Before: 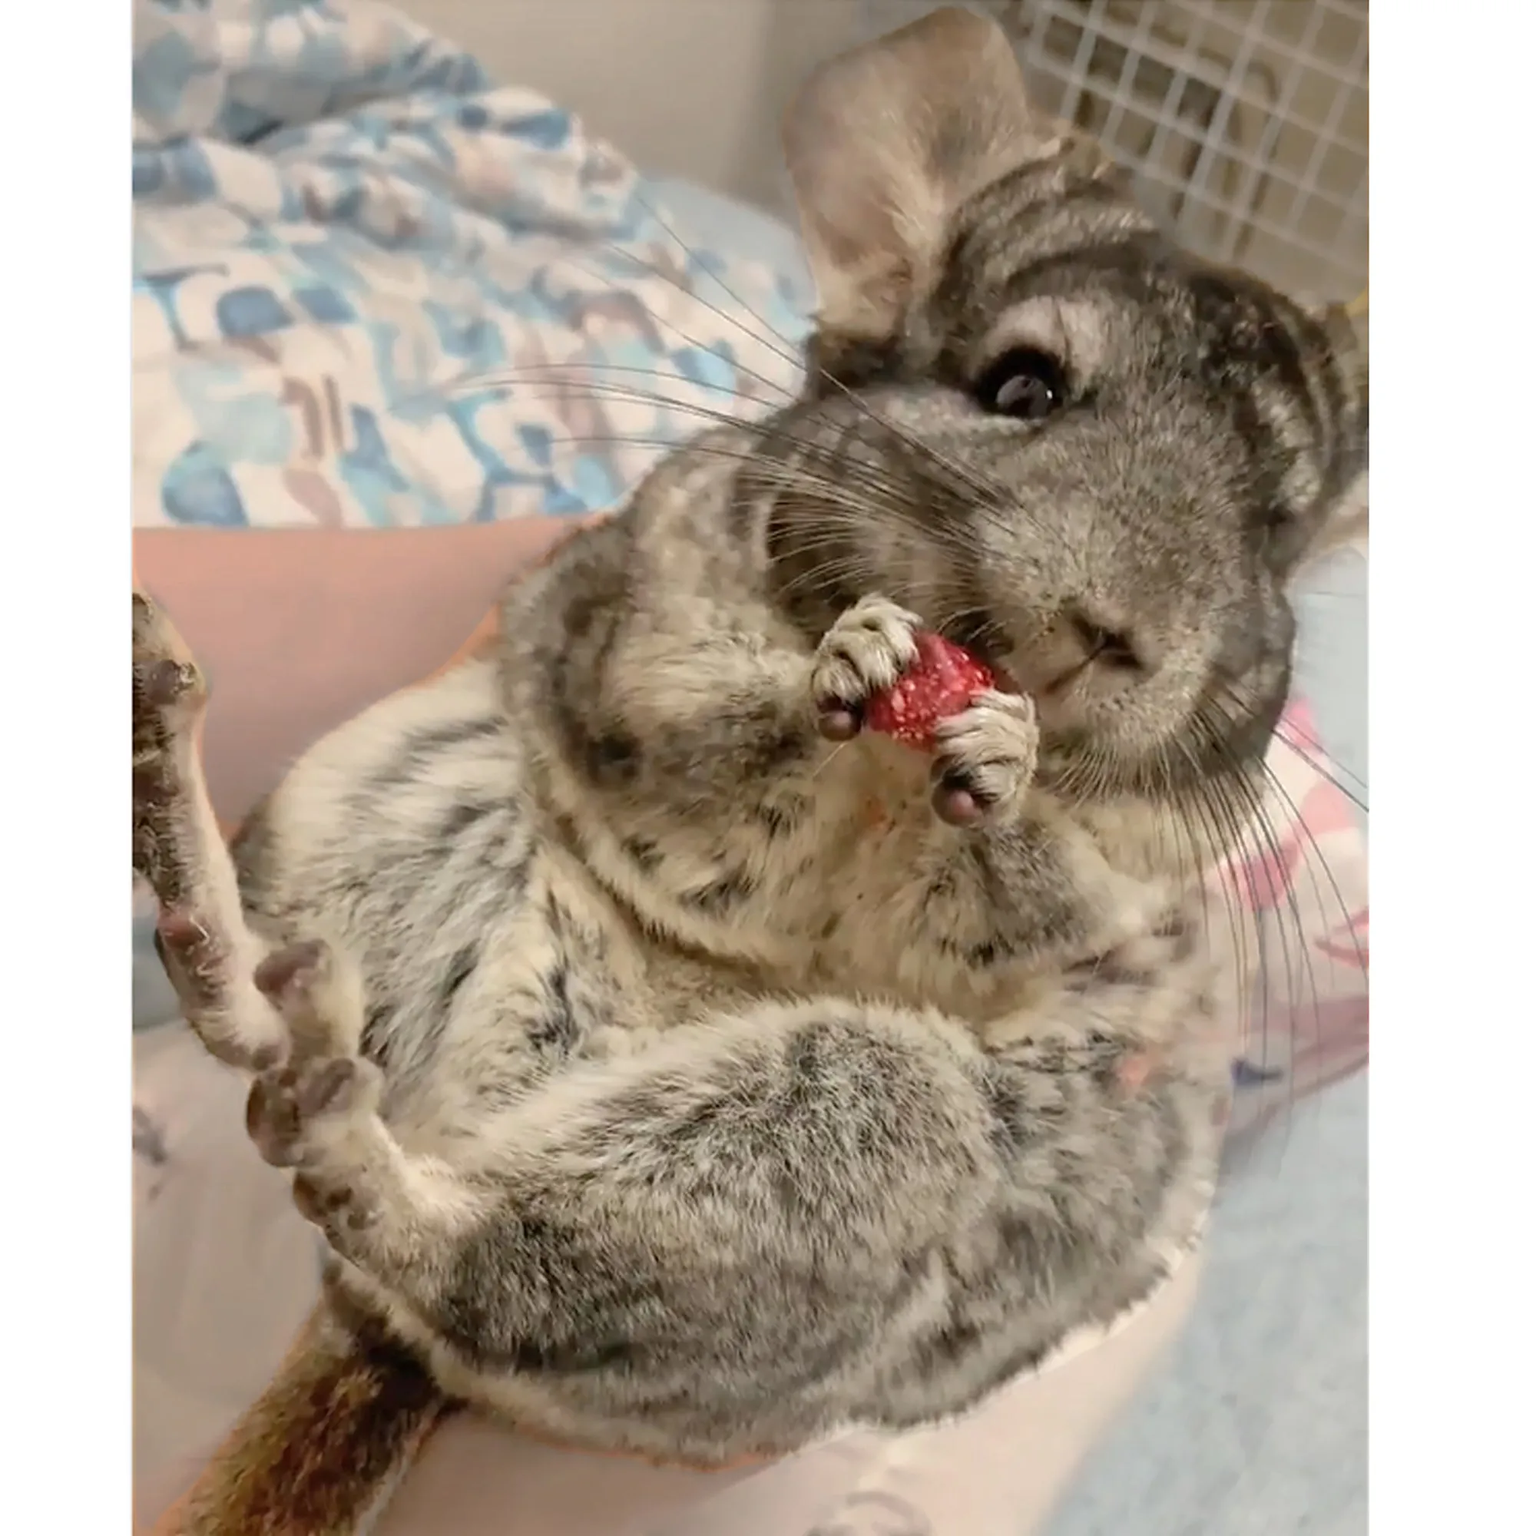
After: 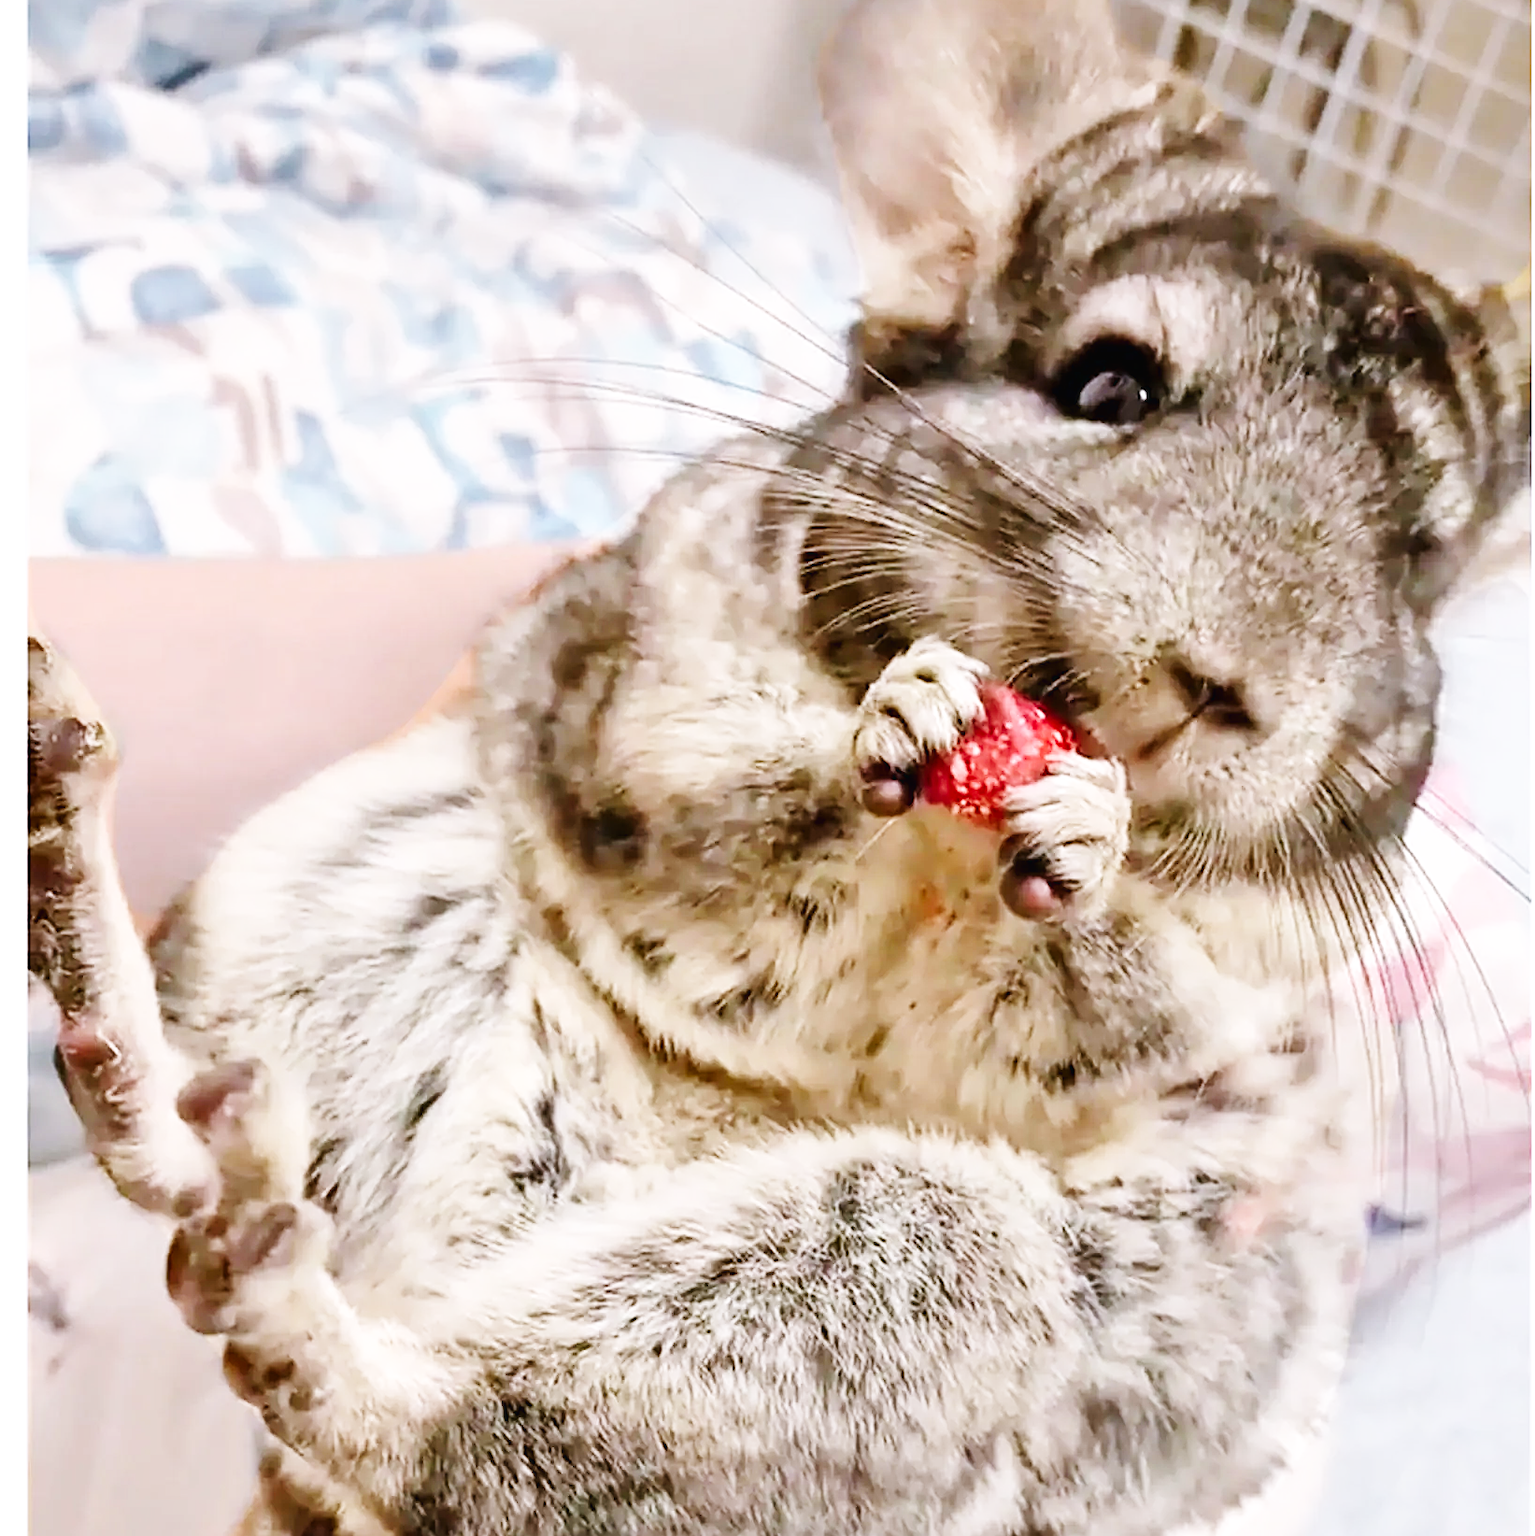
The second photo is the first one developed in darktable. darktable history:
sharpen: on, module defaults
base curve: curves: ch0 [(0, 0.003) (0.001, 0.002) (0.006, 0.004) (0.02, 0.022) (0.048, 0.086) (0.094, 0.234) (0.162, 0.431) (0.258, 0.629) (0.385, 0.8) (0.548, 0.918) (0.751, 0.988) (1, 1)], preserve colors none
exposure: compensate highlight preservation false
crop and rotate: left 7.196%, top 4.574%, right 10.605%, bottom 13.178%
white balance: red 1.004, blue 1.096
shadows and highlights: shadows 37.27, highlights -28.18, soften with gaussian
tone equalizer: on, module defaults
